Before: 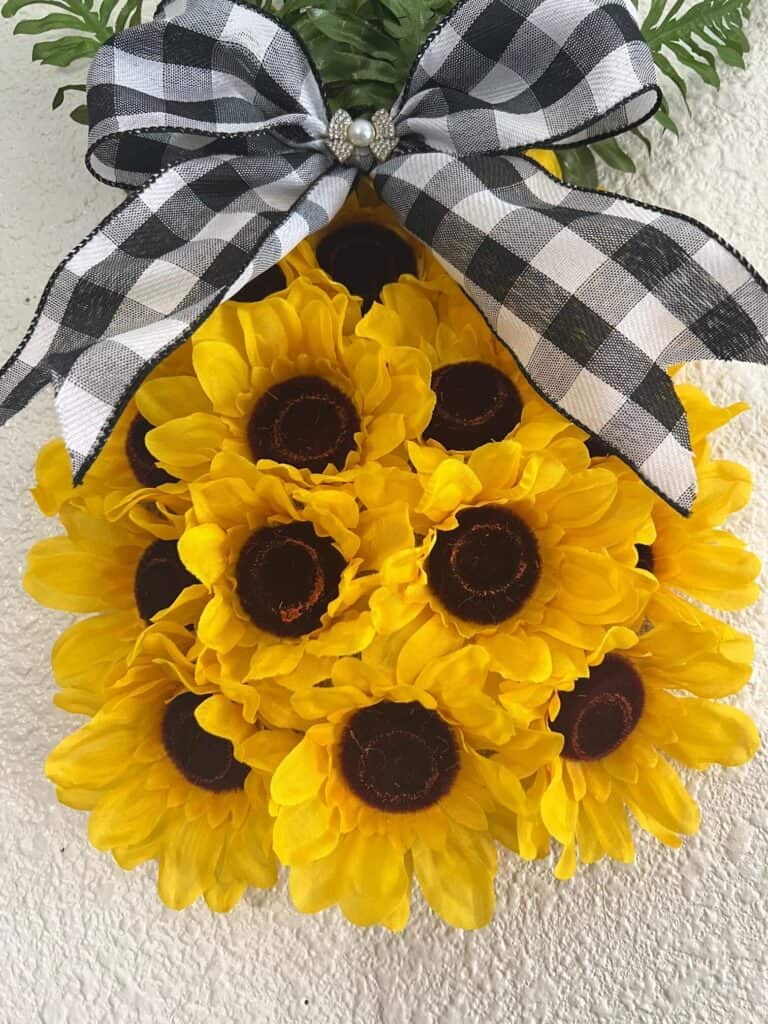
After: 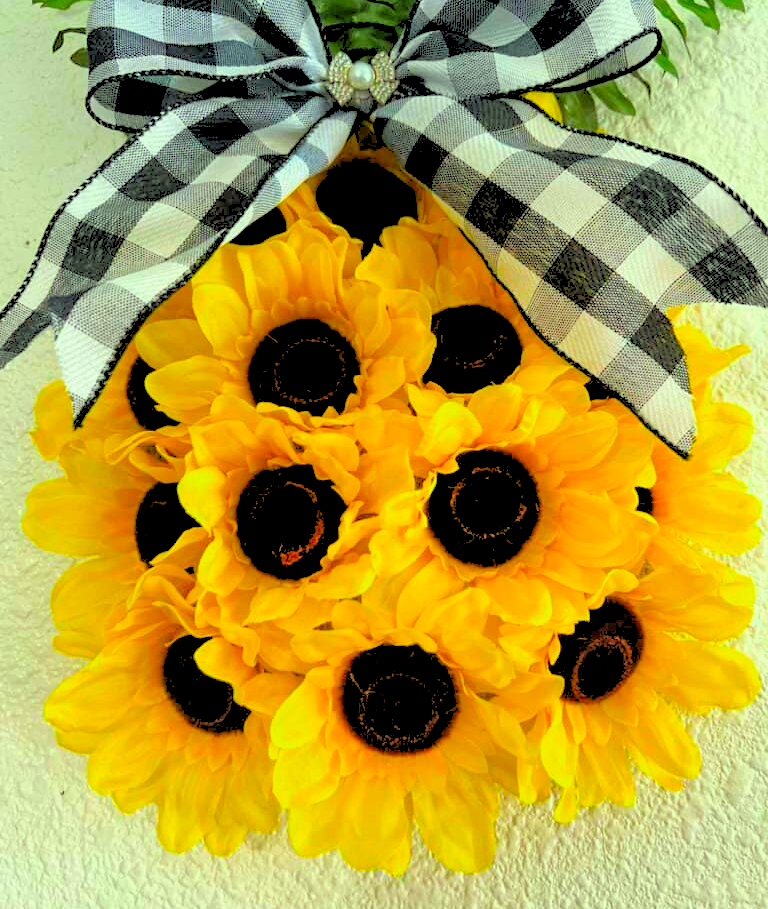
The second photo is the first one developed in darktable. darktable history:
rgb levels: levels [[0.027, 0.429, 0.996], [0, 0.5, 1], [0, 0.5, 1]]
color balance rgb: global vibrance 20%
crop and rotate: top 5.609%, bottom 5.609%
color correction: highlights a* -10.77, highlights b* 9.8, saturation 1.72
